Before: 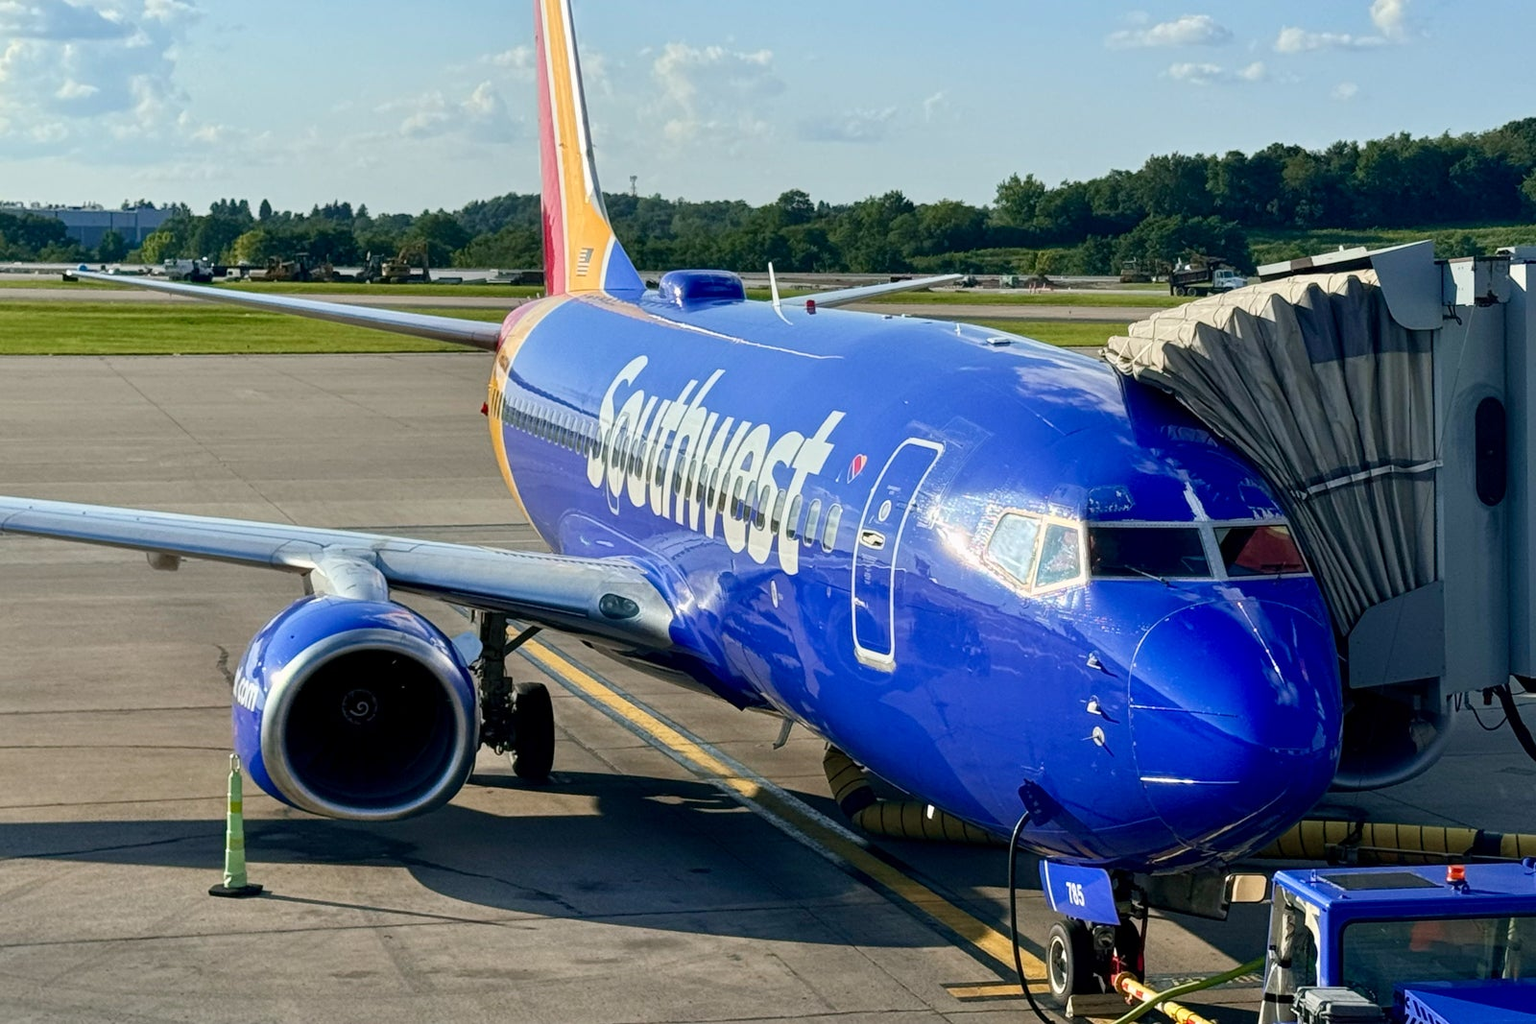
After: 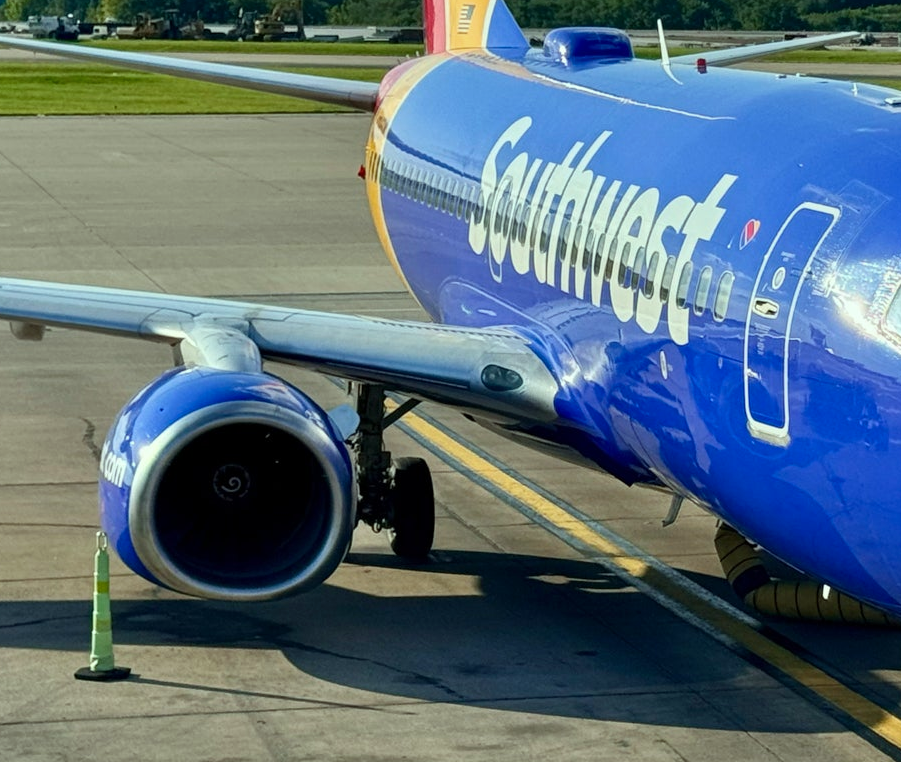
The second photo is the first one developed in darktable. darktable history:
crop: left 8.966%, top 23.852%, right 34.699%, bottom 4.703%
color correction: highlights a* -8, highlights b* 3.1
